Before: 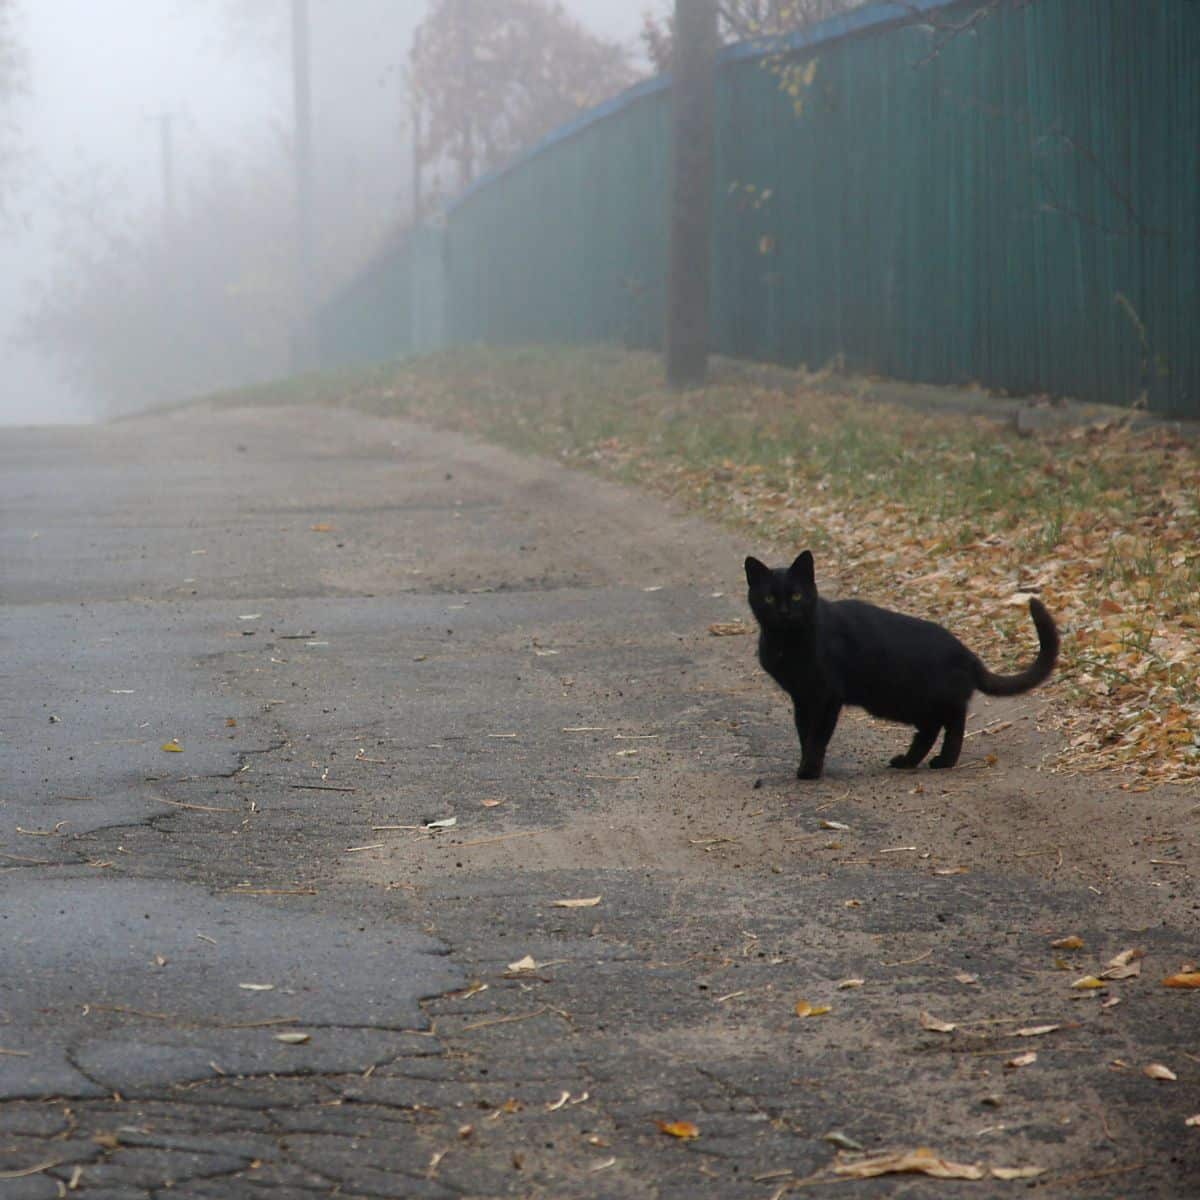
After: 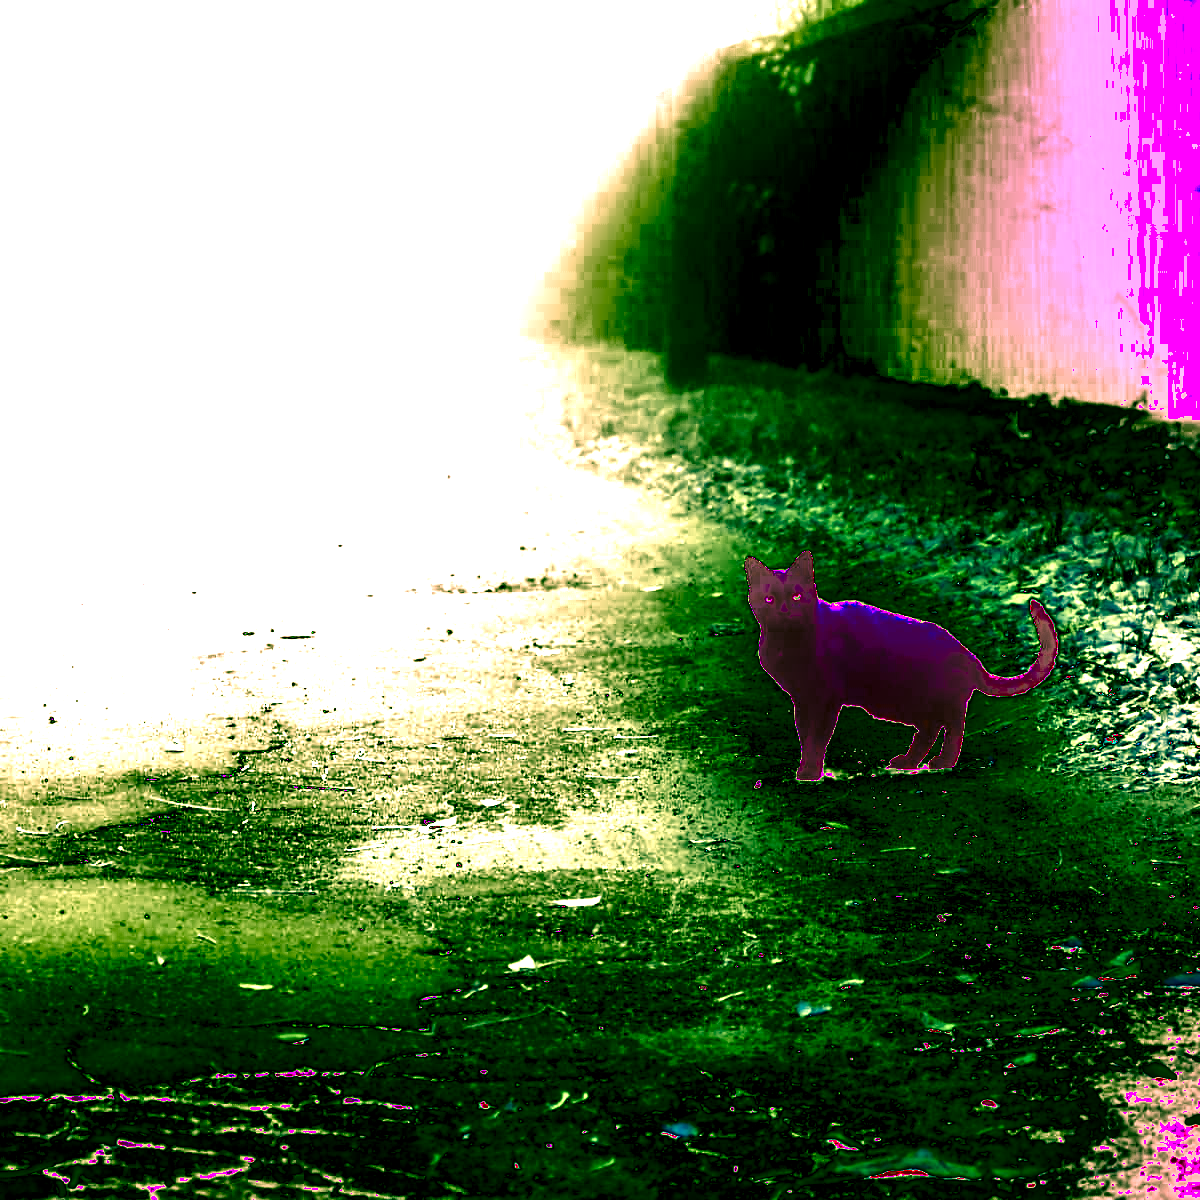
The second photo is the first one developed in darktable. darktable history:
shadows and highlights: radius 100.41, shadows 50.55, highlights -64.36, highlights color adjustment 49.82%, soften with gaussian
haze removal: compatibility mode true, adaptive false
white balance: red 8, blue 8
color correction: highlights a* 17.94, highlights b* 35.39, shadows a* 1.48, shadows b* 6.42, saturation 1.01
